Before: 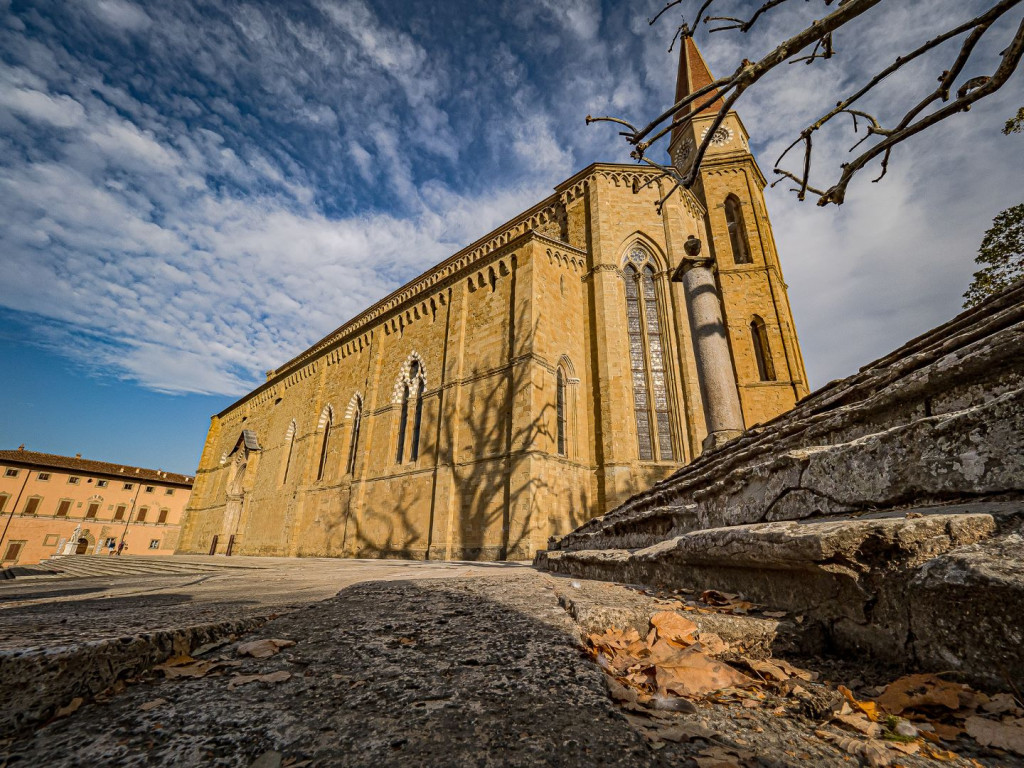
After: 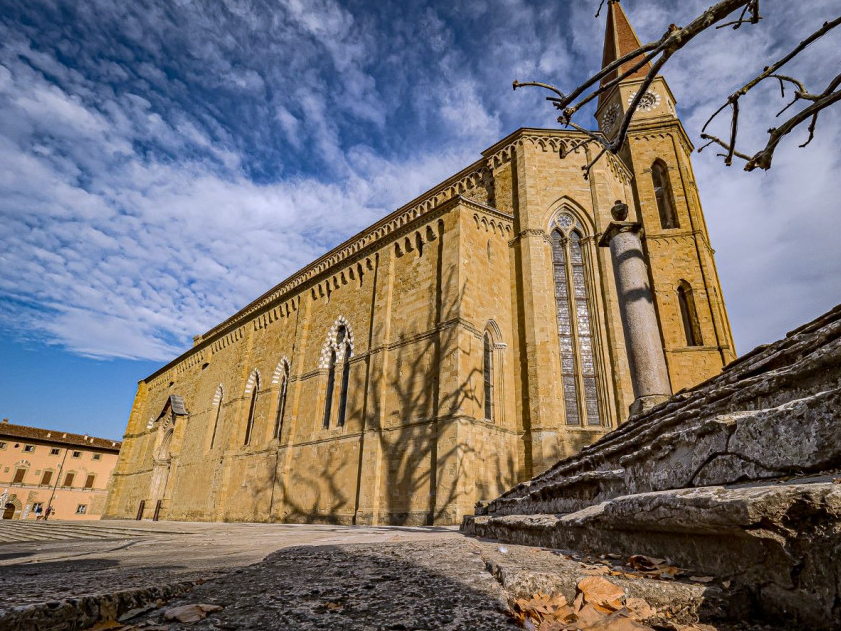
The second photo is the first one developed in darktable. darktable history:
shadows and highlights: shadows -30, highlights 30
crop and rotate: left 7.196%, top 4.574%, right 10.605%, bottom 13.178%
white balance: red 0.967, blue 1.119, emerald 0.756
